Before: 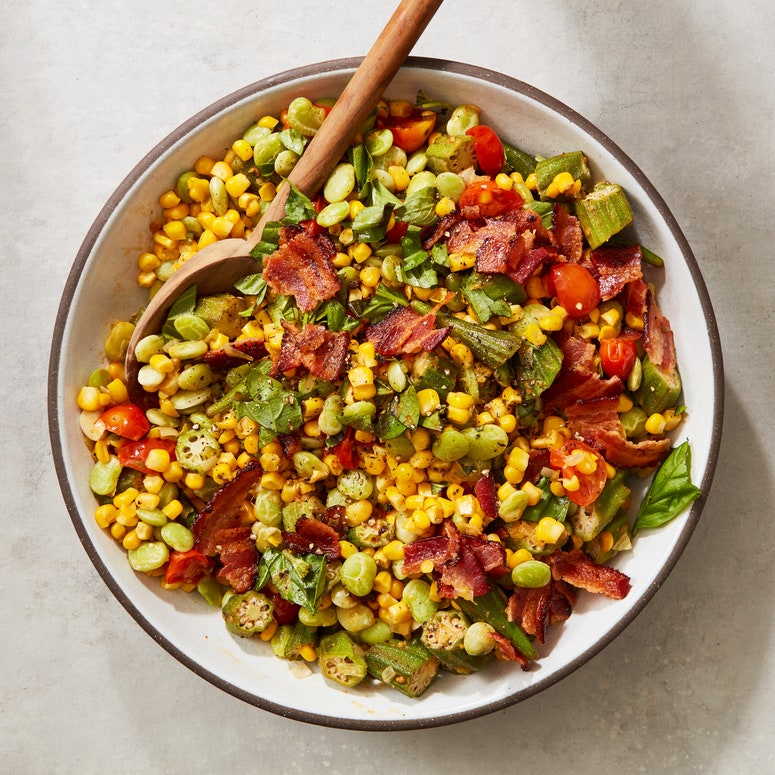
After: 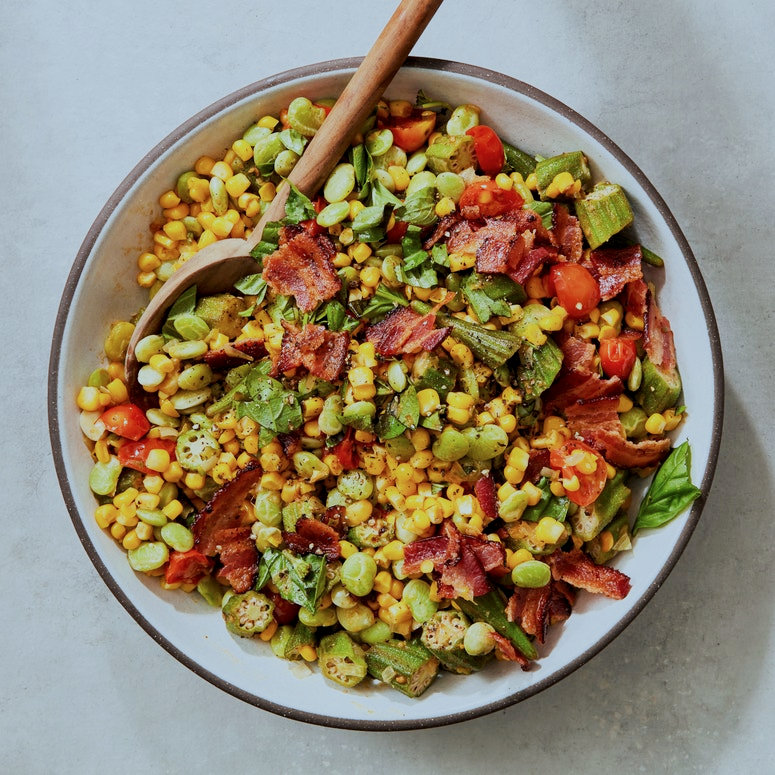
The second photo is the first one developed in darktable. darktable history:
filmic rgb: black relative exposure -7.65 EV, white relative exposure 4.56 EV, hardness 3.61
local contrast: highlights 100%, shadows 100%, detail 120%, midtone range 0.2
exposure: compensate highlight preservation false
color calibration: illuminant Planckian (black body), x 0.378, y 0.375, temperature 4065 K
